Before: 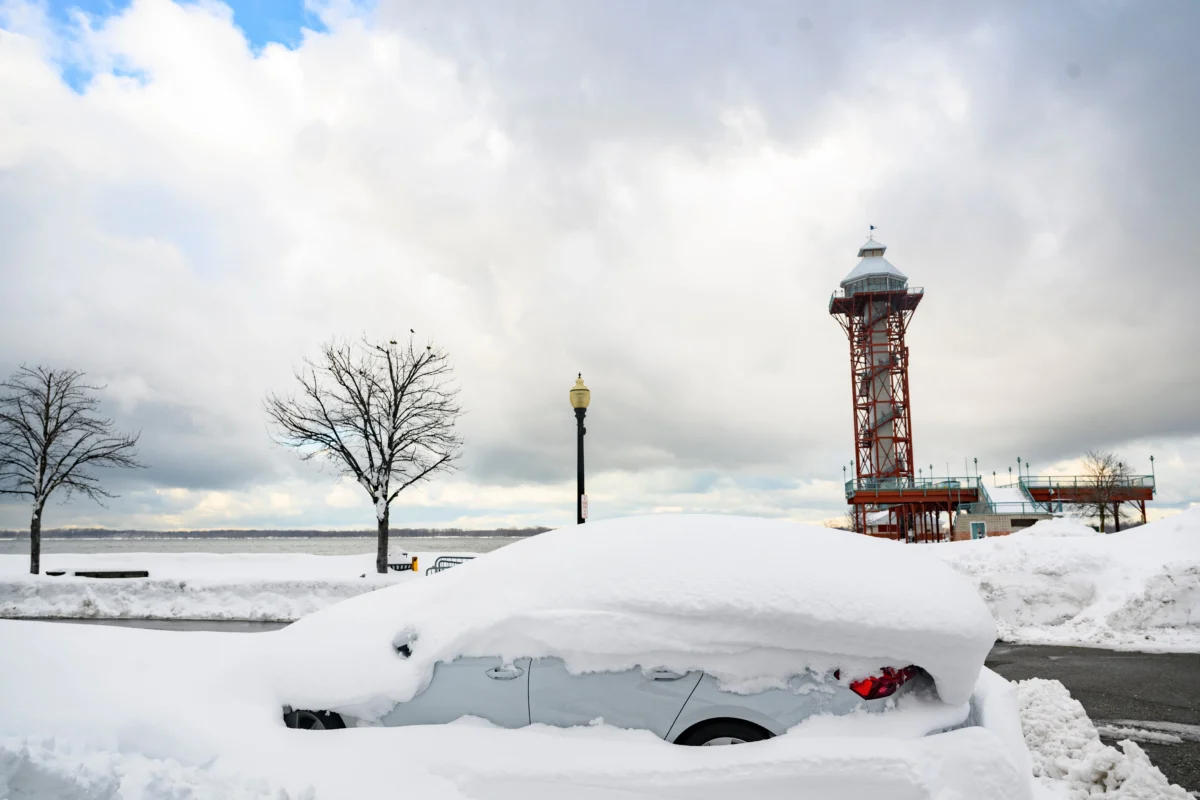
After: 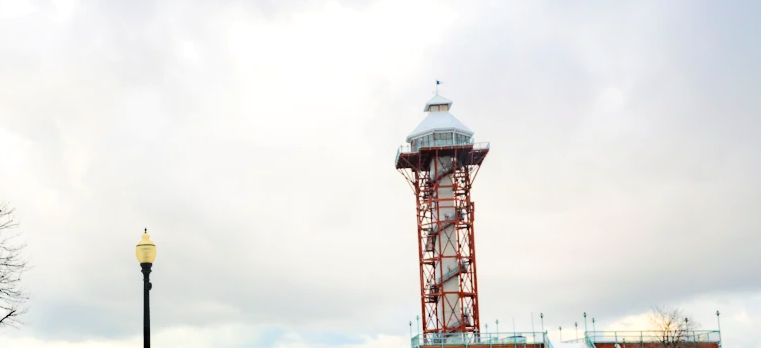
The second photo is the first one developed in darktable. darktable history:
tone equalizer: -7 EV 0.163 EV, -6 EV 0.59 EV, -5 EV 1.16 EV, -4 EV 1.34 EV, -3 EV 1.14 EV, -2 EV 0.6 EV, -1 EV 0.149 EV, edges refinement/feathering 500, mask exposure compensation -1.57 EV, preserve details no
crop: left 36.182%, top 18.222%, right 0.324%, bottom 38.168%
